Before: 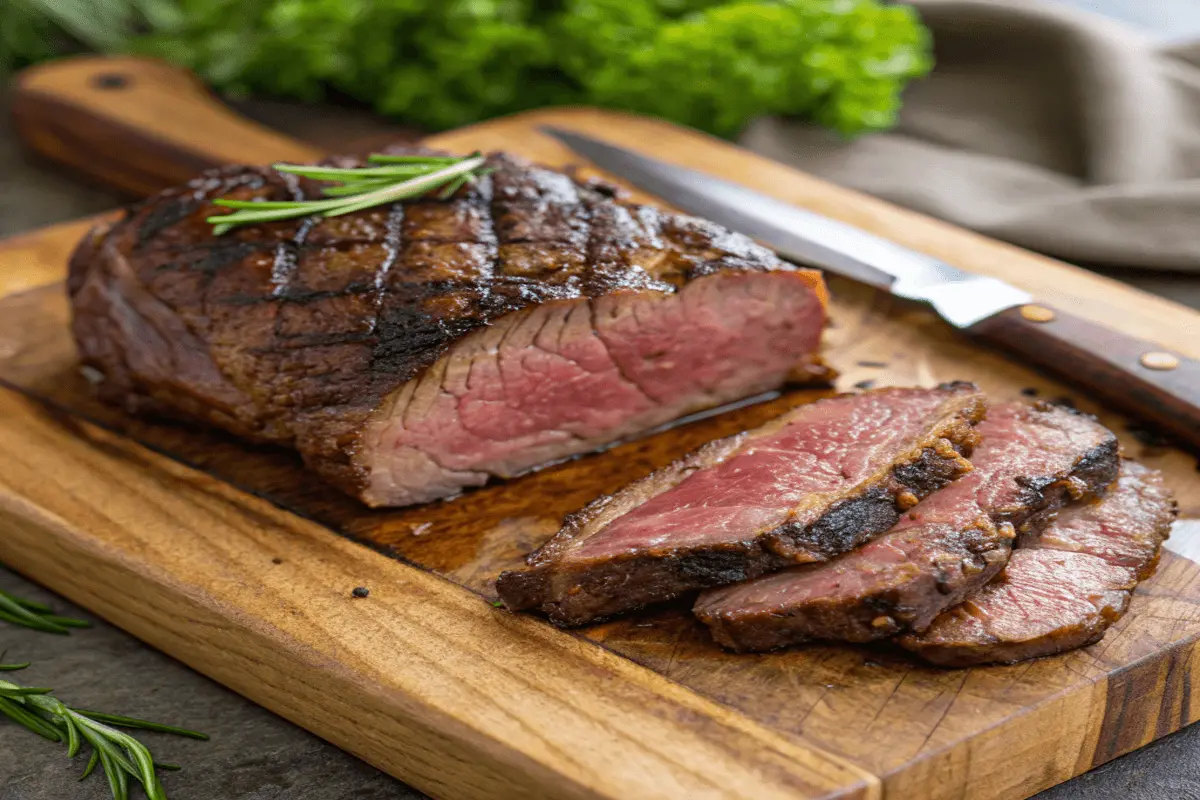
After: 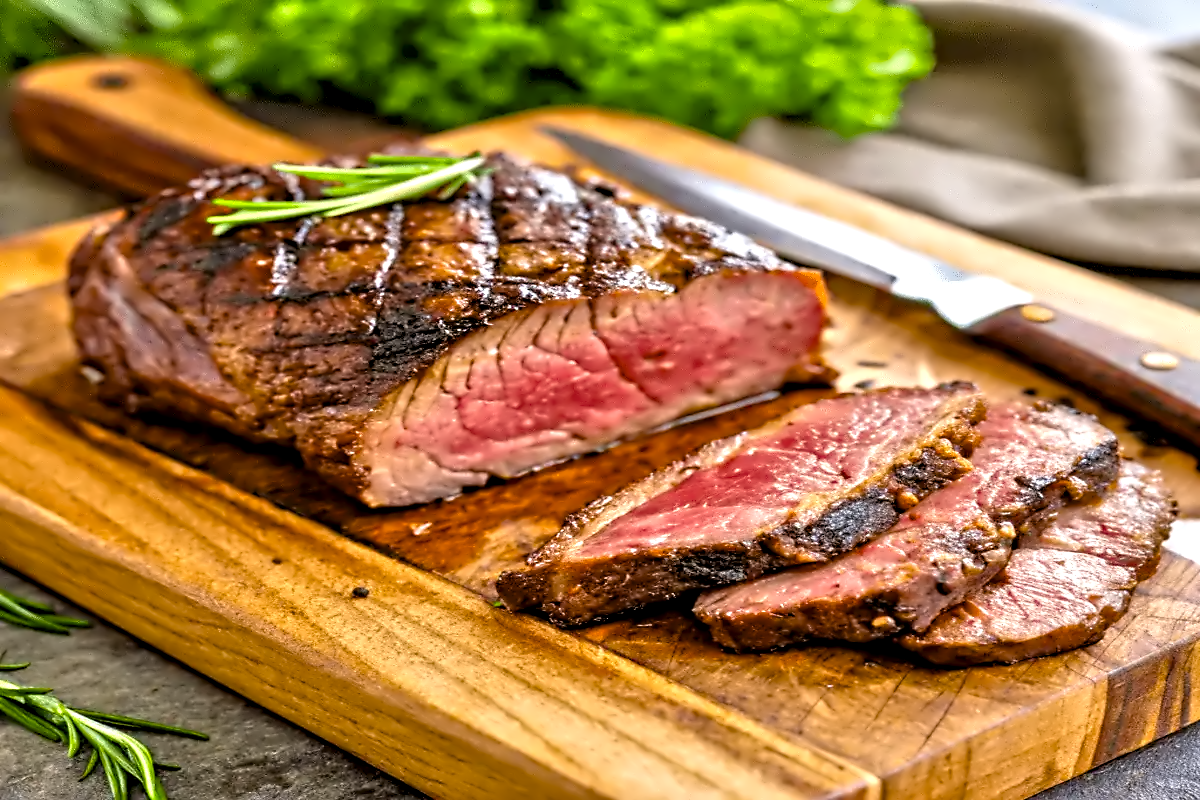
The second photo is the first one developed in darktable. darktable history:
contrast equalizer: octaves 7, y [[0.5, 0.542, 0.583, 0.625, 0.667, 0.708], [0.5 ×6], [0.5 ×6], [0, 0.033, 0.067, 0.1, 0.133, 0.167], [0, 0.05, 0.1, 0.15, 0.2, 0.25]]
tone equalizer: -7 EV 0.15 EV, -6 EV 0.6 EV, -5 EV 1.15 EV, -4 EV 1.33 EV, -3 EV 1.15 EV, -2 EV 0.6 EV, -1 EV 0.15 EV, mask exposure compensation -0.5 EV
color correction: saturation 1.11
color balance rgb: linear chroma grading › shadows 16%, perceptual saturation grading › global saturation 8%, perceptual saturation grading › shadows 4%, perceptual brilliance grading › global brilliance 2%, perceptual brilliance grading › highlights 8%, perceptual brilliance grading › shadows -4%, global vibrance 16%, saturation formula JzAzBz (2021)
